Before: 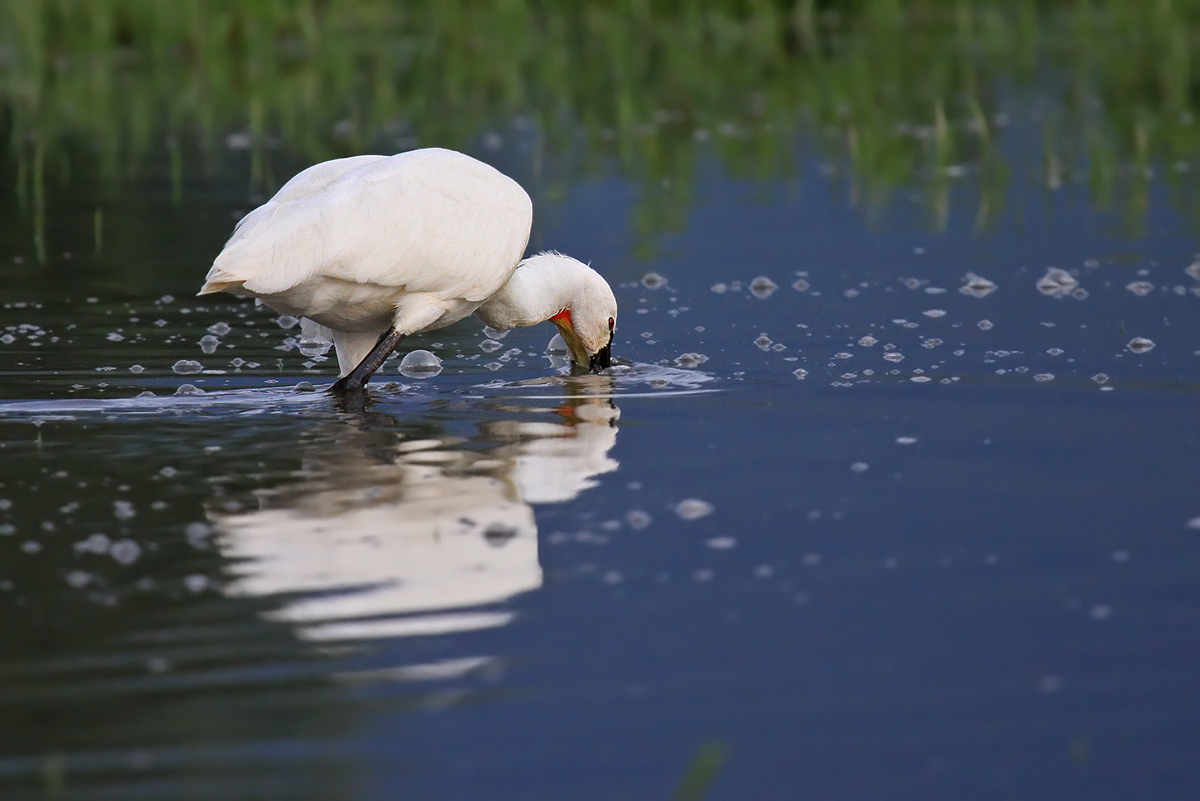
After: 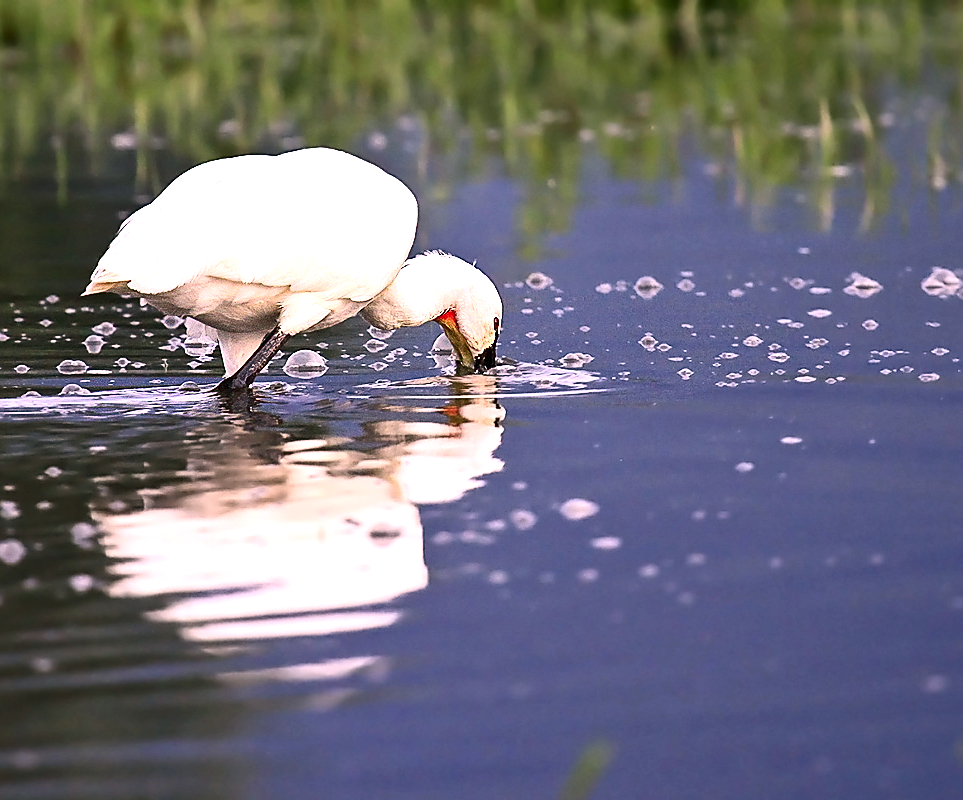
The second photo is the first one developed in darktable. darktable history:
crop and rotate: left 9.596%, right 10.143%
exposure: black level correction 0, exposure 1.2 EV, compensate highlight preservation false
contrast brightness saturation: contrast 0.271
sharpen: radius 1.368, amount 1.252, threshold 0.667
color correction: highlights a* 14.59, highlights b* 4.89
